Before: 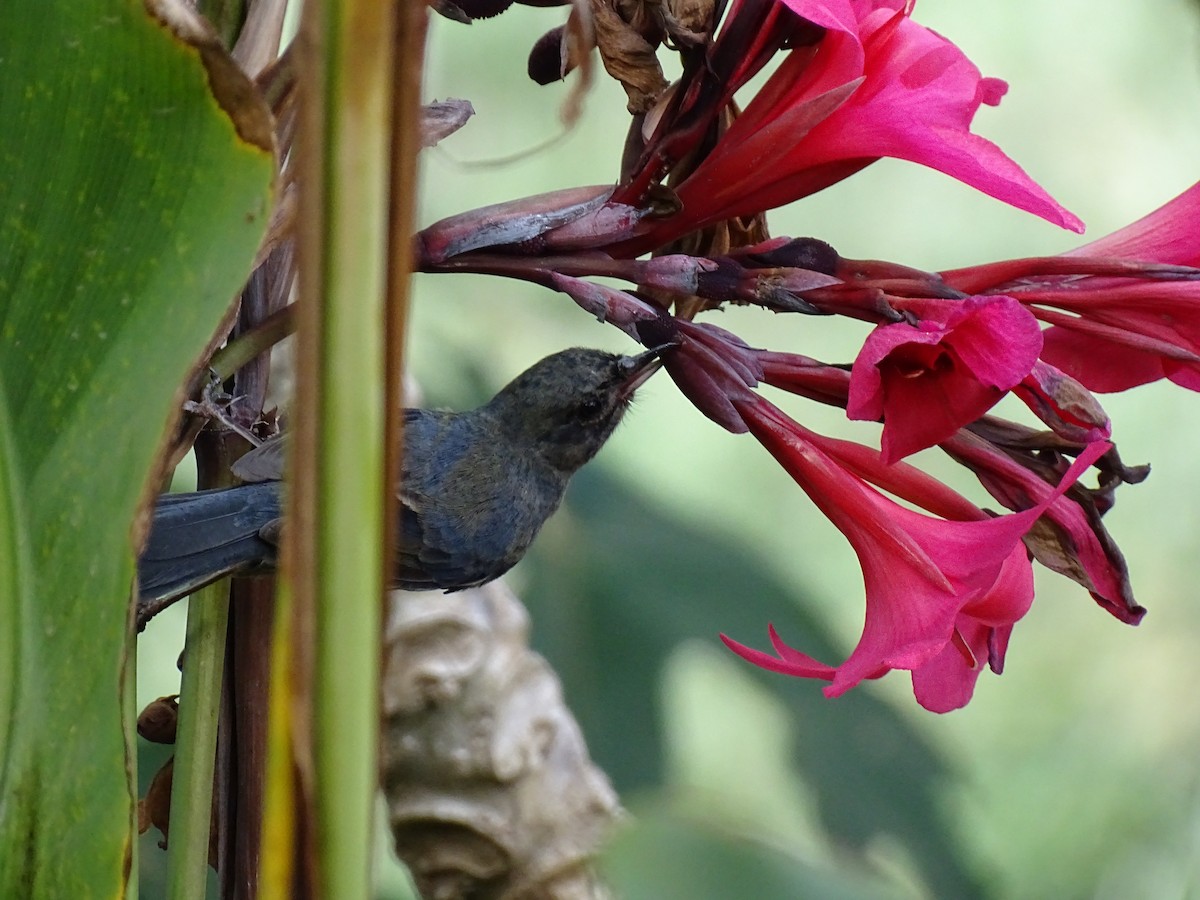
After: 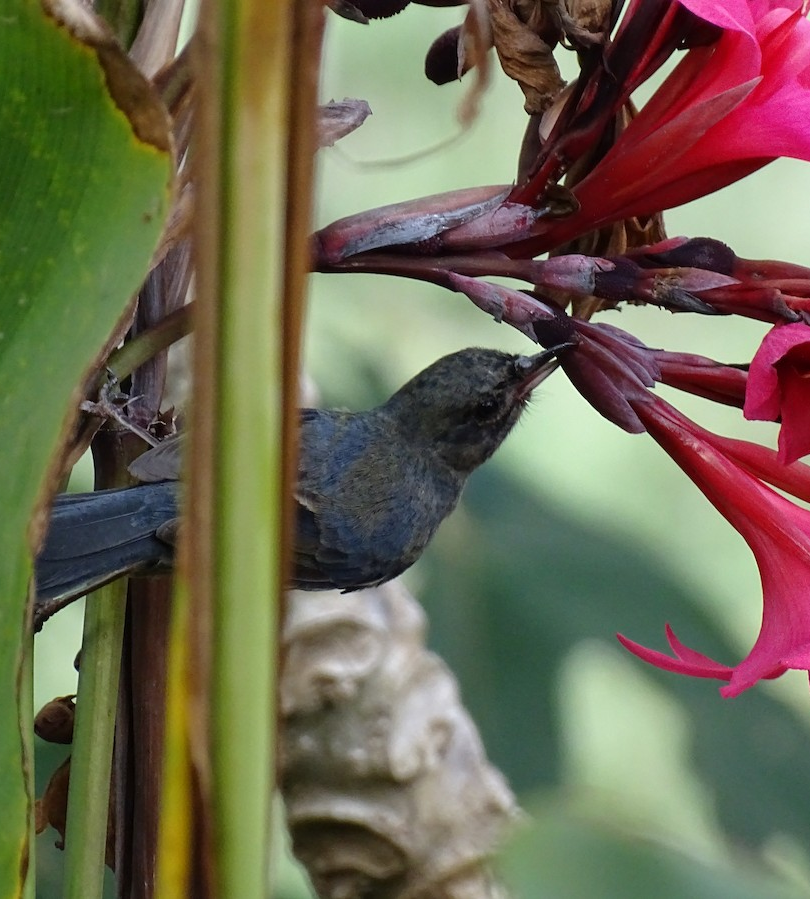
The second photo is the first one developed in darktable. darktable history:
crop and rotate: left 8.642%, right 23.814%
